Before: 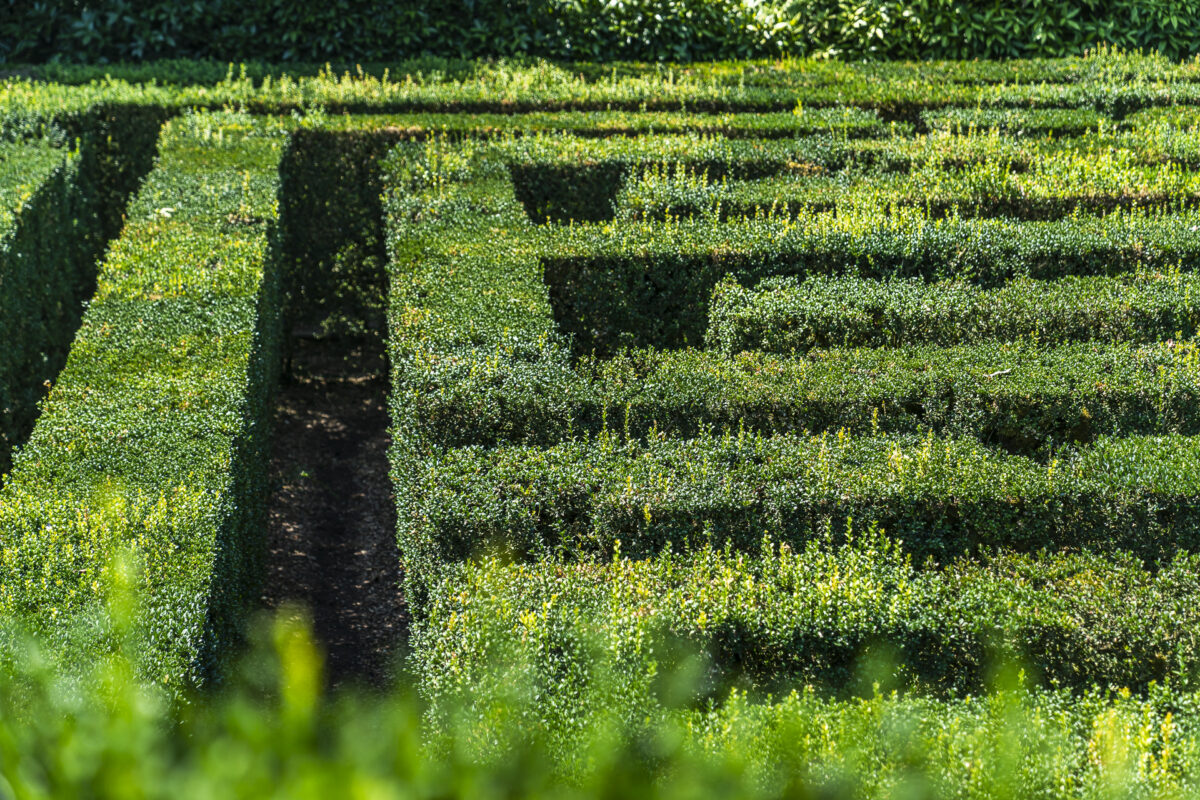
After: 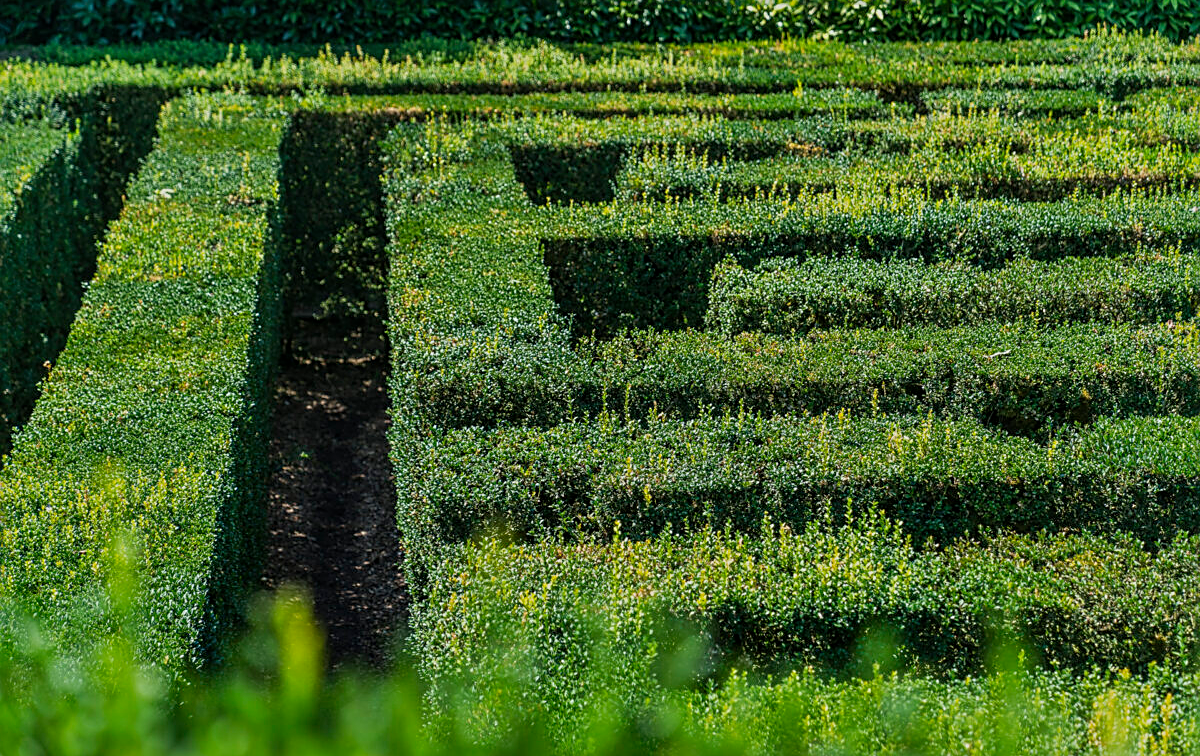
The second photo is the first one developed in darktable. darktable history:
crop and rotate: top 2.479%, bottom 3.018%
exposure: exposure -1 EV, compensate highlight preservation false
sharpen: amount 0.478
tone equalizer: -8 EV 1 EV, -7 EV 1 EV, -6 EV 1 EV, -5 EV 1 EV, -4 EV 1 EV, -3 EV 0.75 EV, -2 EV 0.5 EV, -1 EV 0.25 EV
